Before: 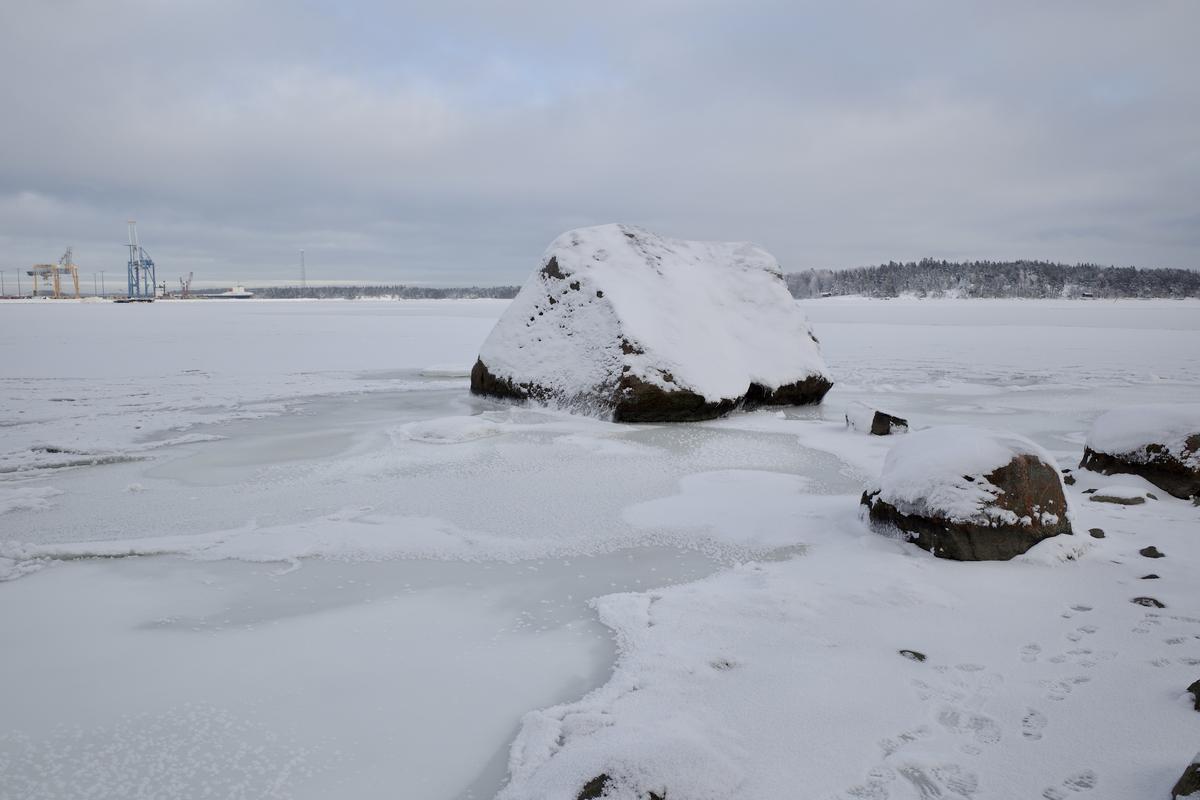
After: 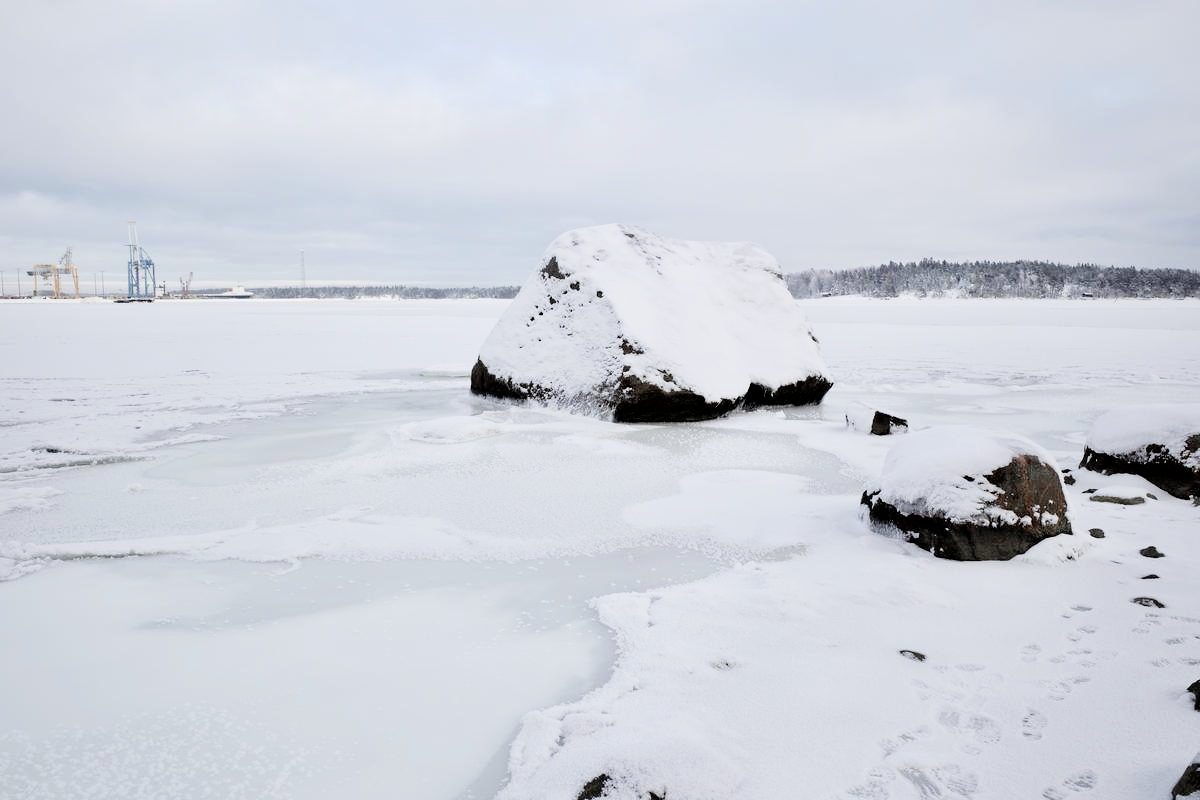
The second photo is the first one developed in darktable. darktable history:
filmic rgb: black relative exposure -5 EV, white relative exposure 3.5 EV, hardness 3.19, contrast 1.2, highlights saturation mix -50%
exposure: black level correction -0.001, exposure 0.9 EV, compensate exposure bias true, compensate highlight preservation false
